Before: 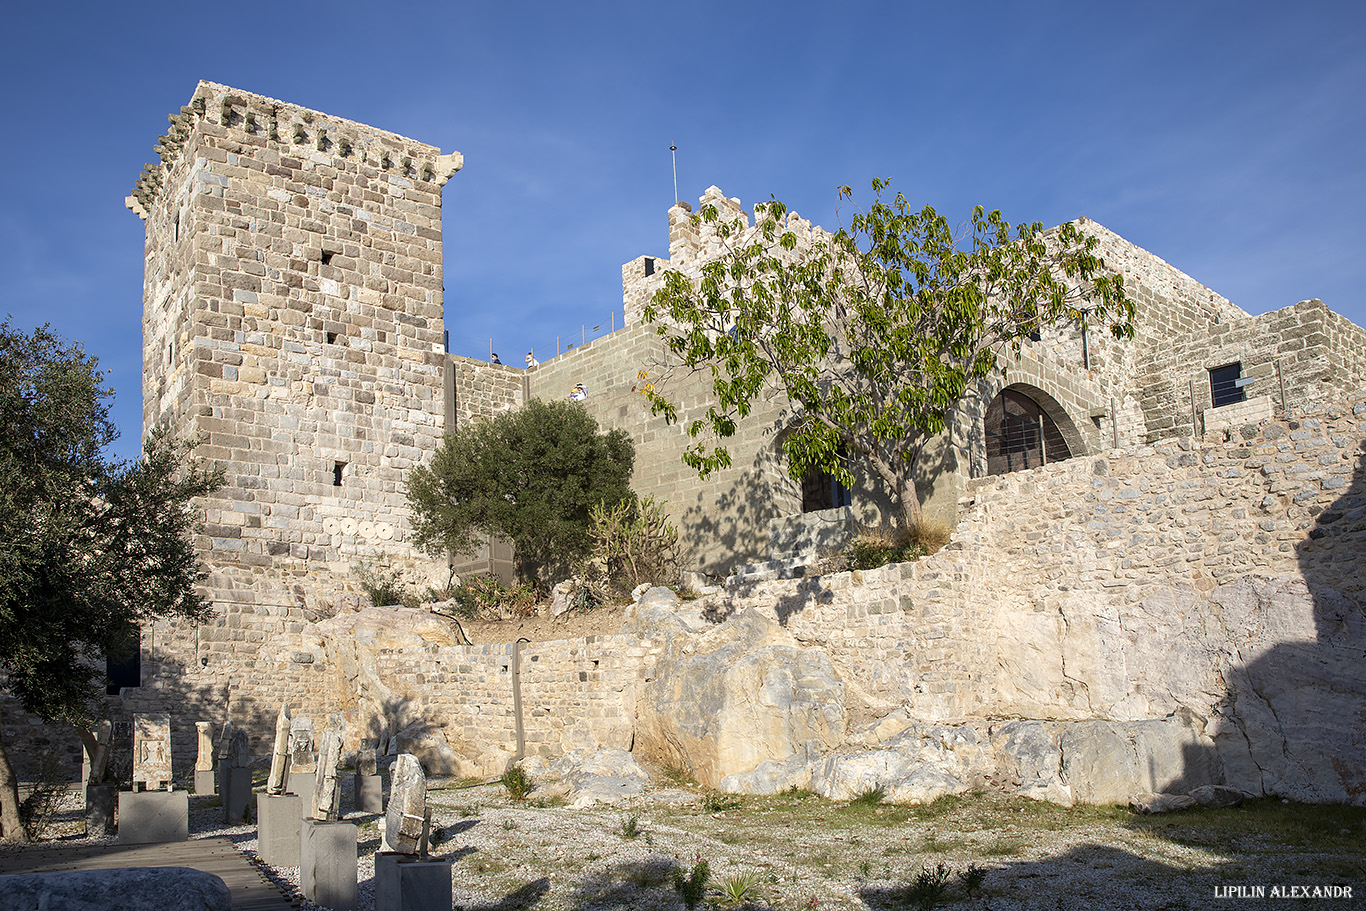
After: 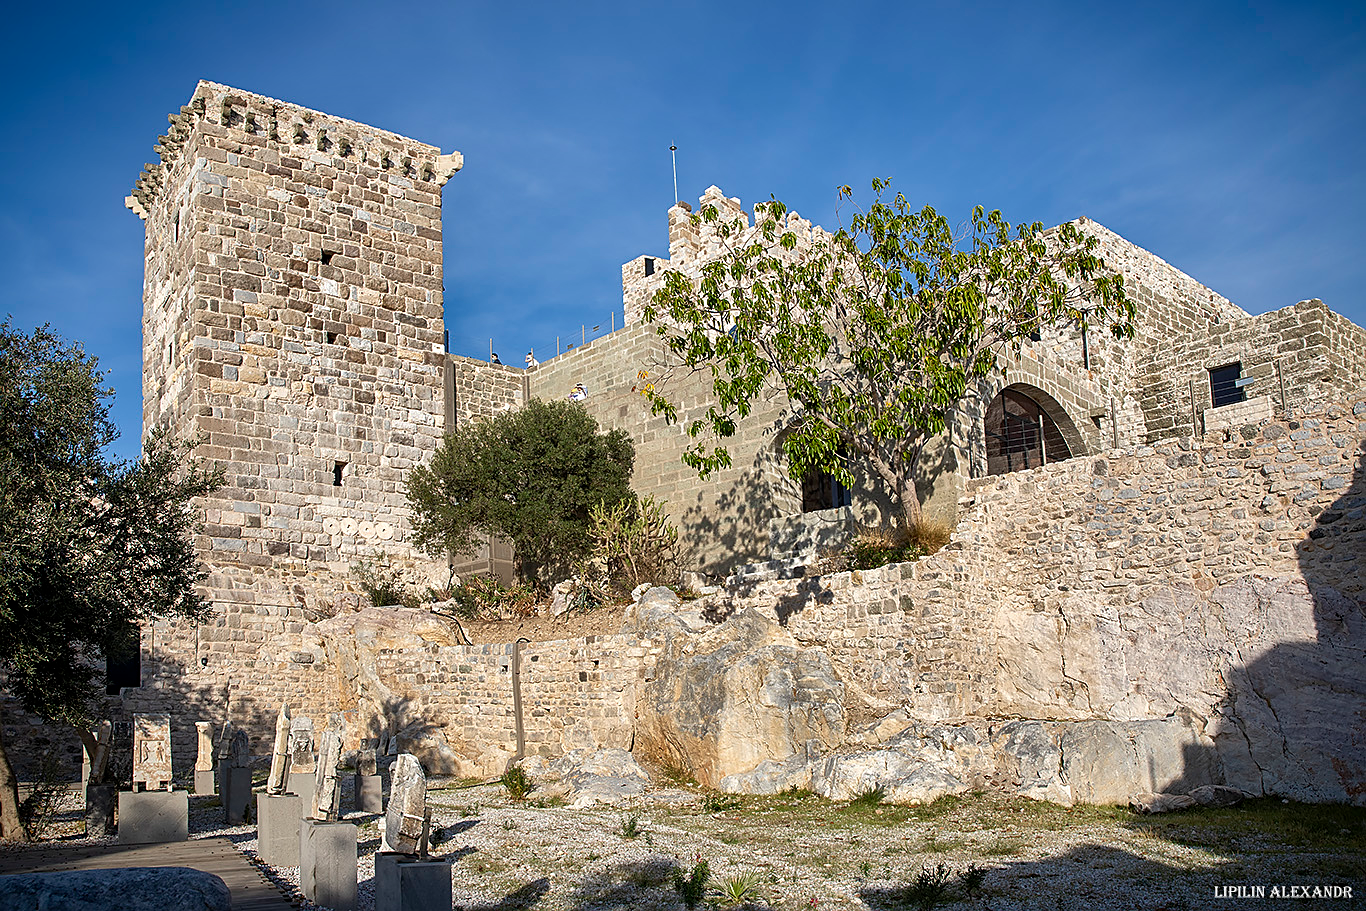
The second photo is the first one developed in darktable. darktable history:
vignetting: fall-off start 88.53%, fall-off radius 44.2%, saturation 0.376, width/height ratio 1.161
sharpen: on, module defaults
shadows and highlights: shadows 19.13, highlights -83.41, soften with gaussian
